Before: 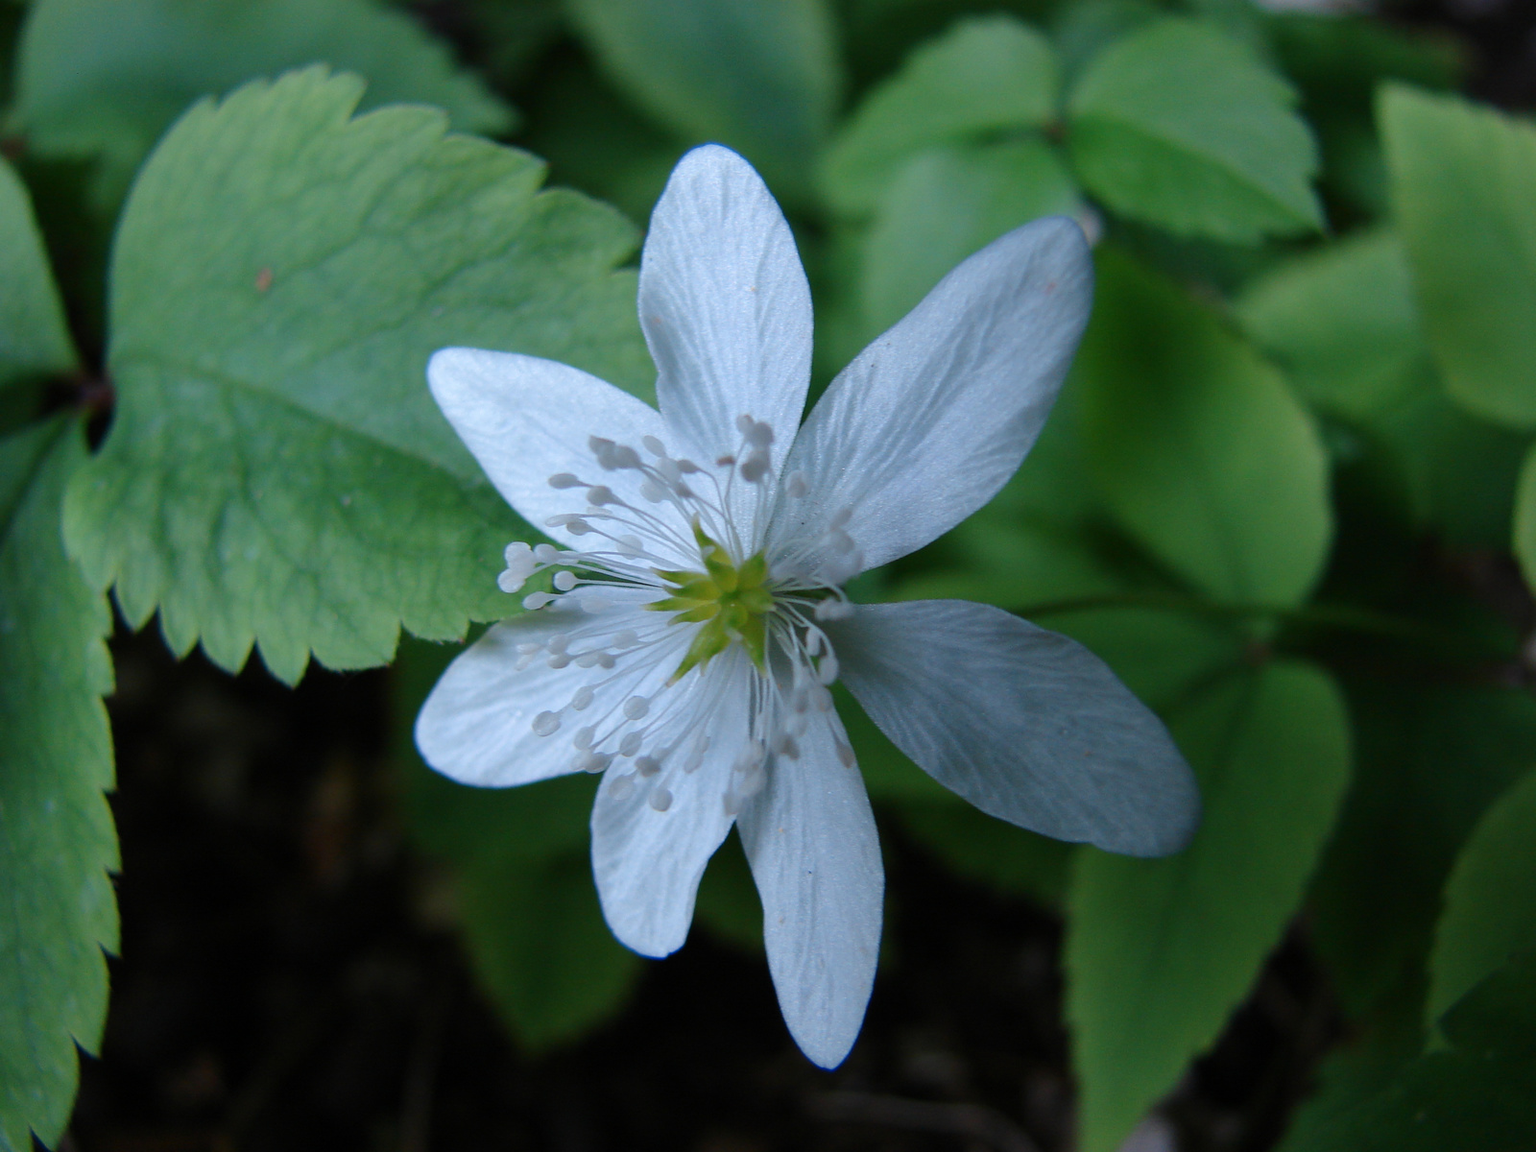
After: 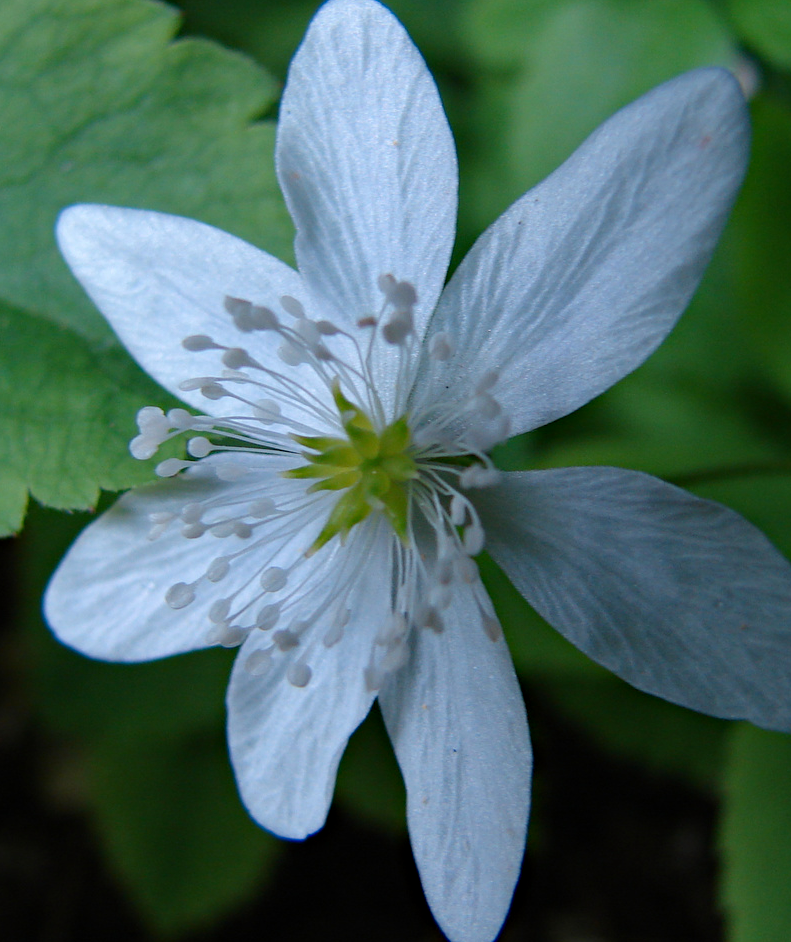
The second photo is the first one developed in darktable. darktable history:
haze removal: compatibility mode true, adaptive false
crop and rotate: angle 0.02°, left 24.353%, top 13.219%, right 26.156%, bottom 8.224%
